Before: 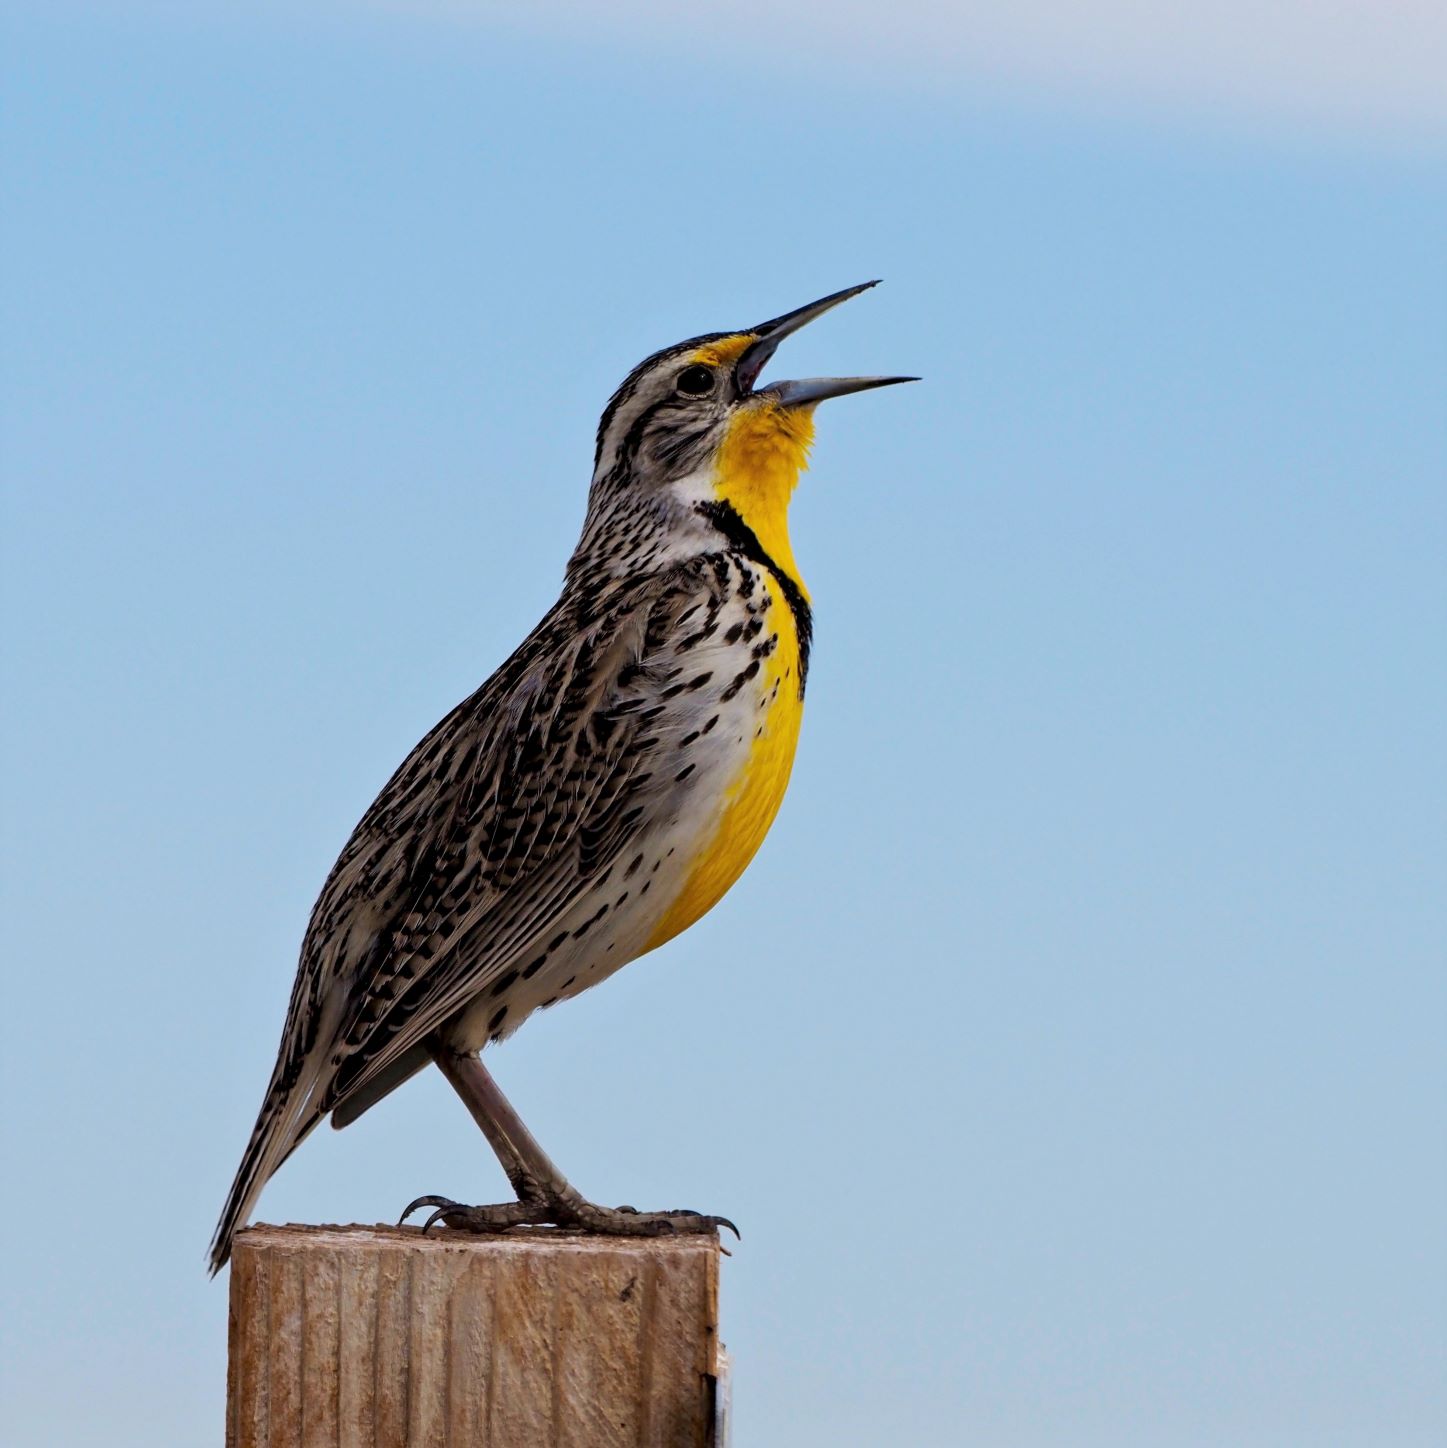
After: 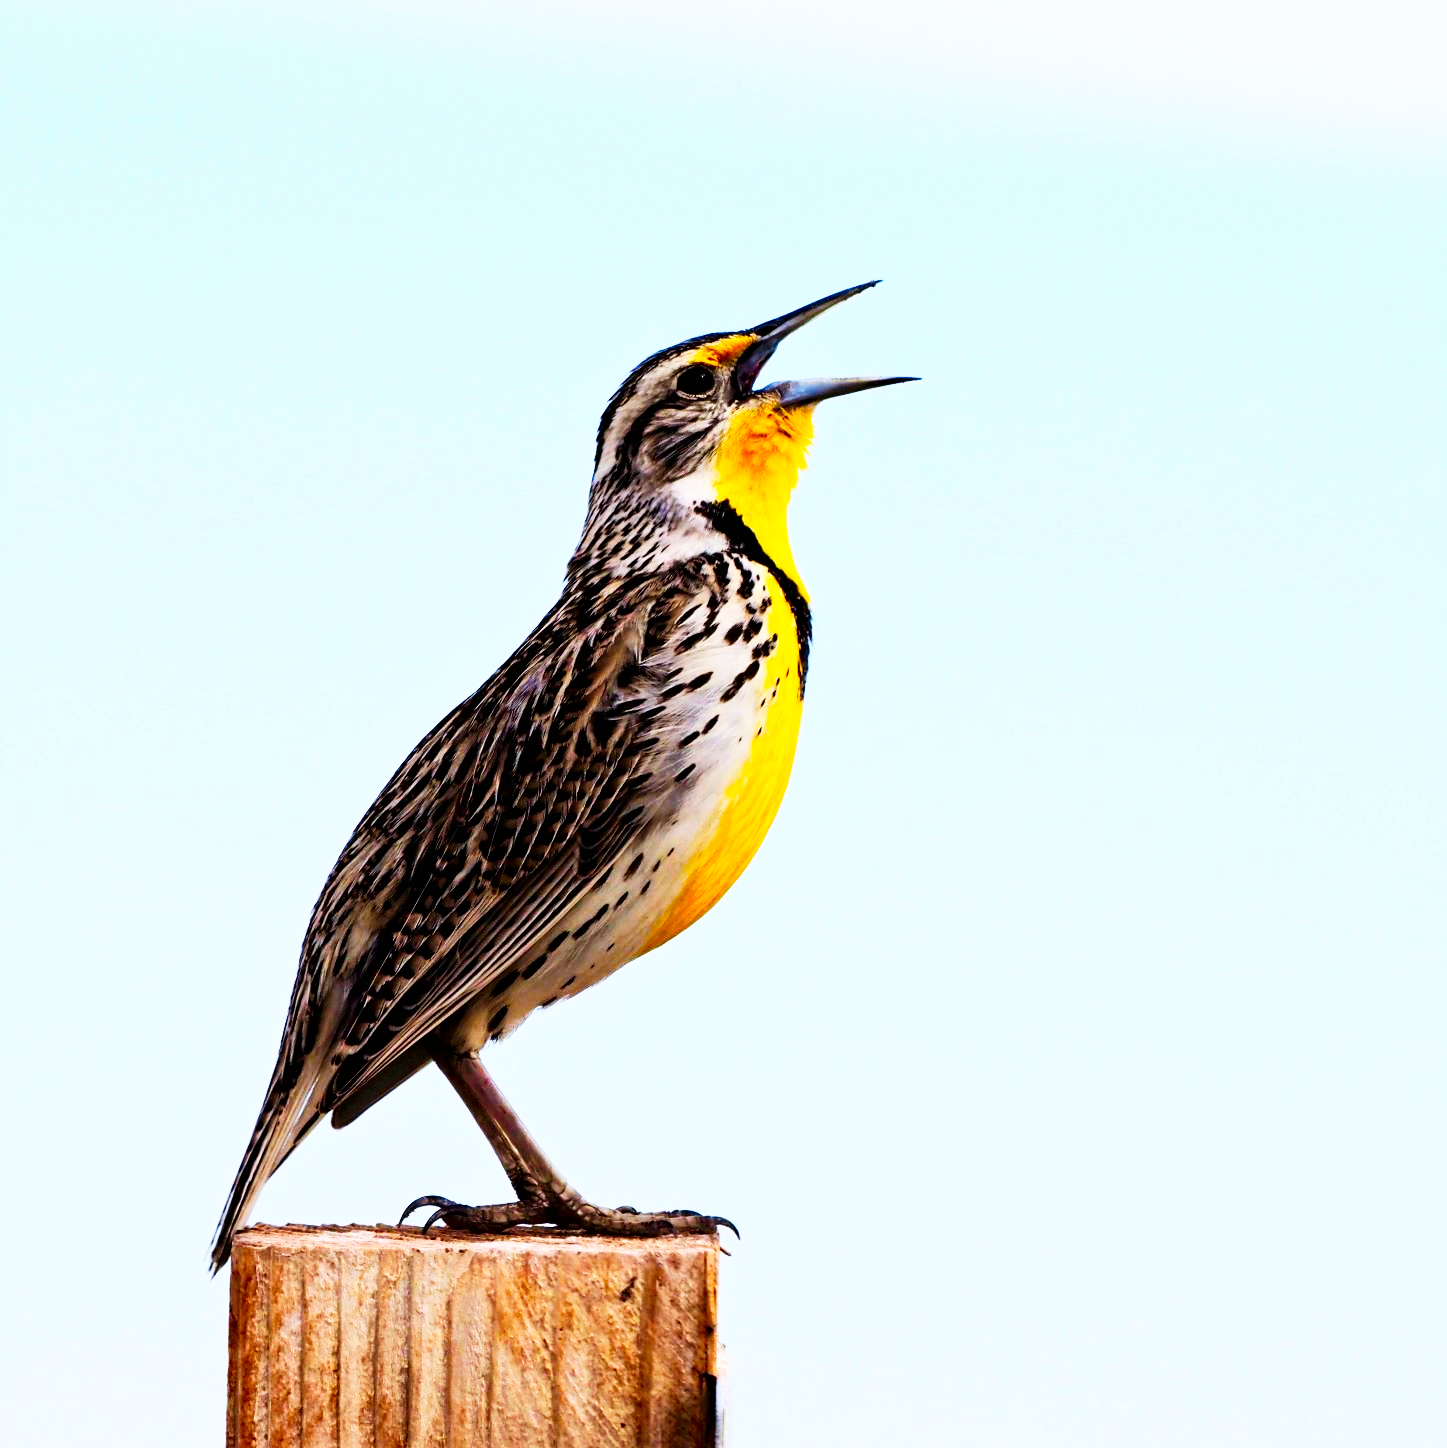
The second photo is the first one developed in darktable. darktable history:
base curve: curves: ch0 [(0, 0) (0.007, 0.004) (0.027, 0.03) (0.046, 0.07) (0.207, 0.54) (0.442, 0.872) (0.673, 0.972) (1, 1)], preserve colors none
contrast brightness saturation: contrast 0.18, saturation 0.3
